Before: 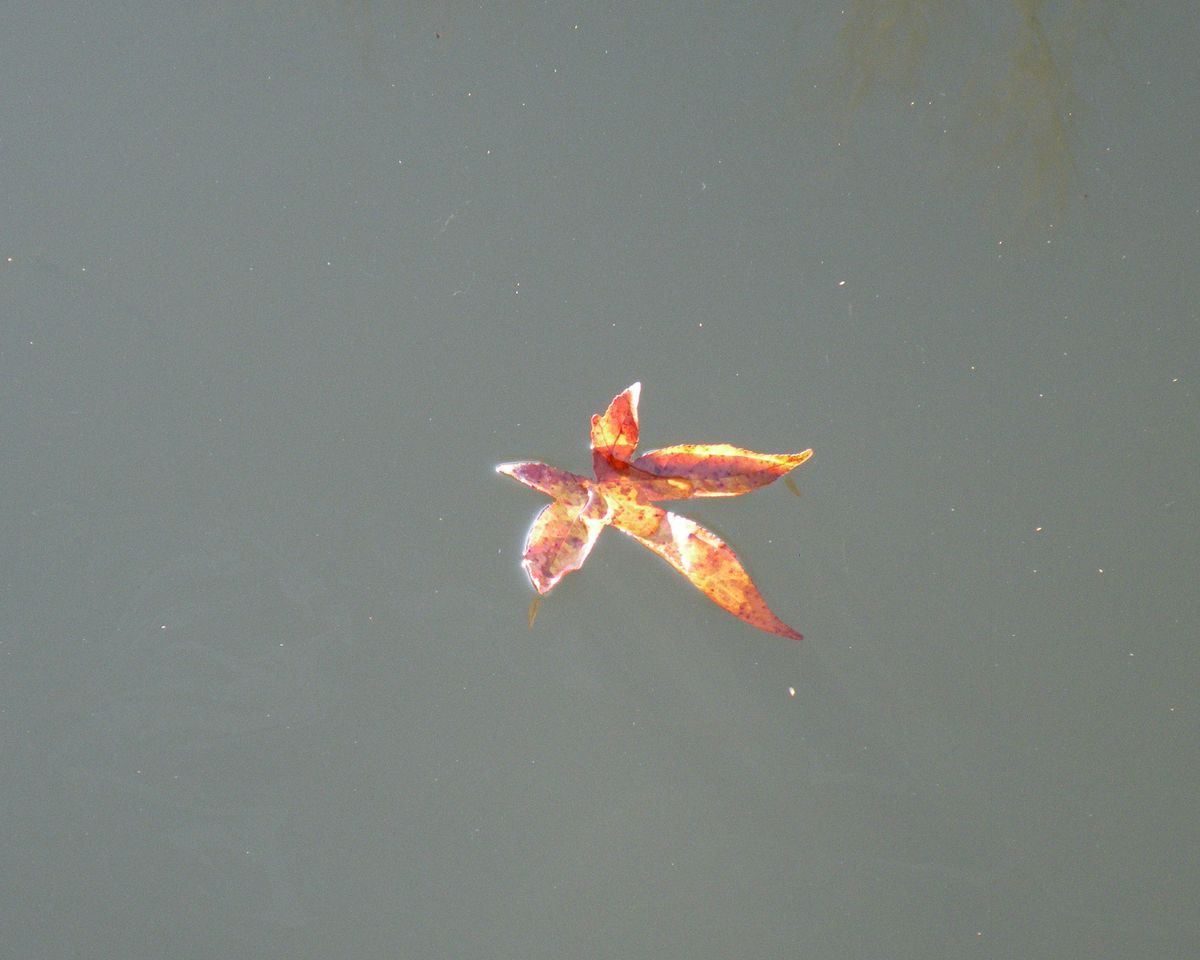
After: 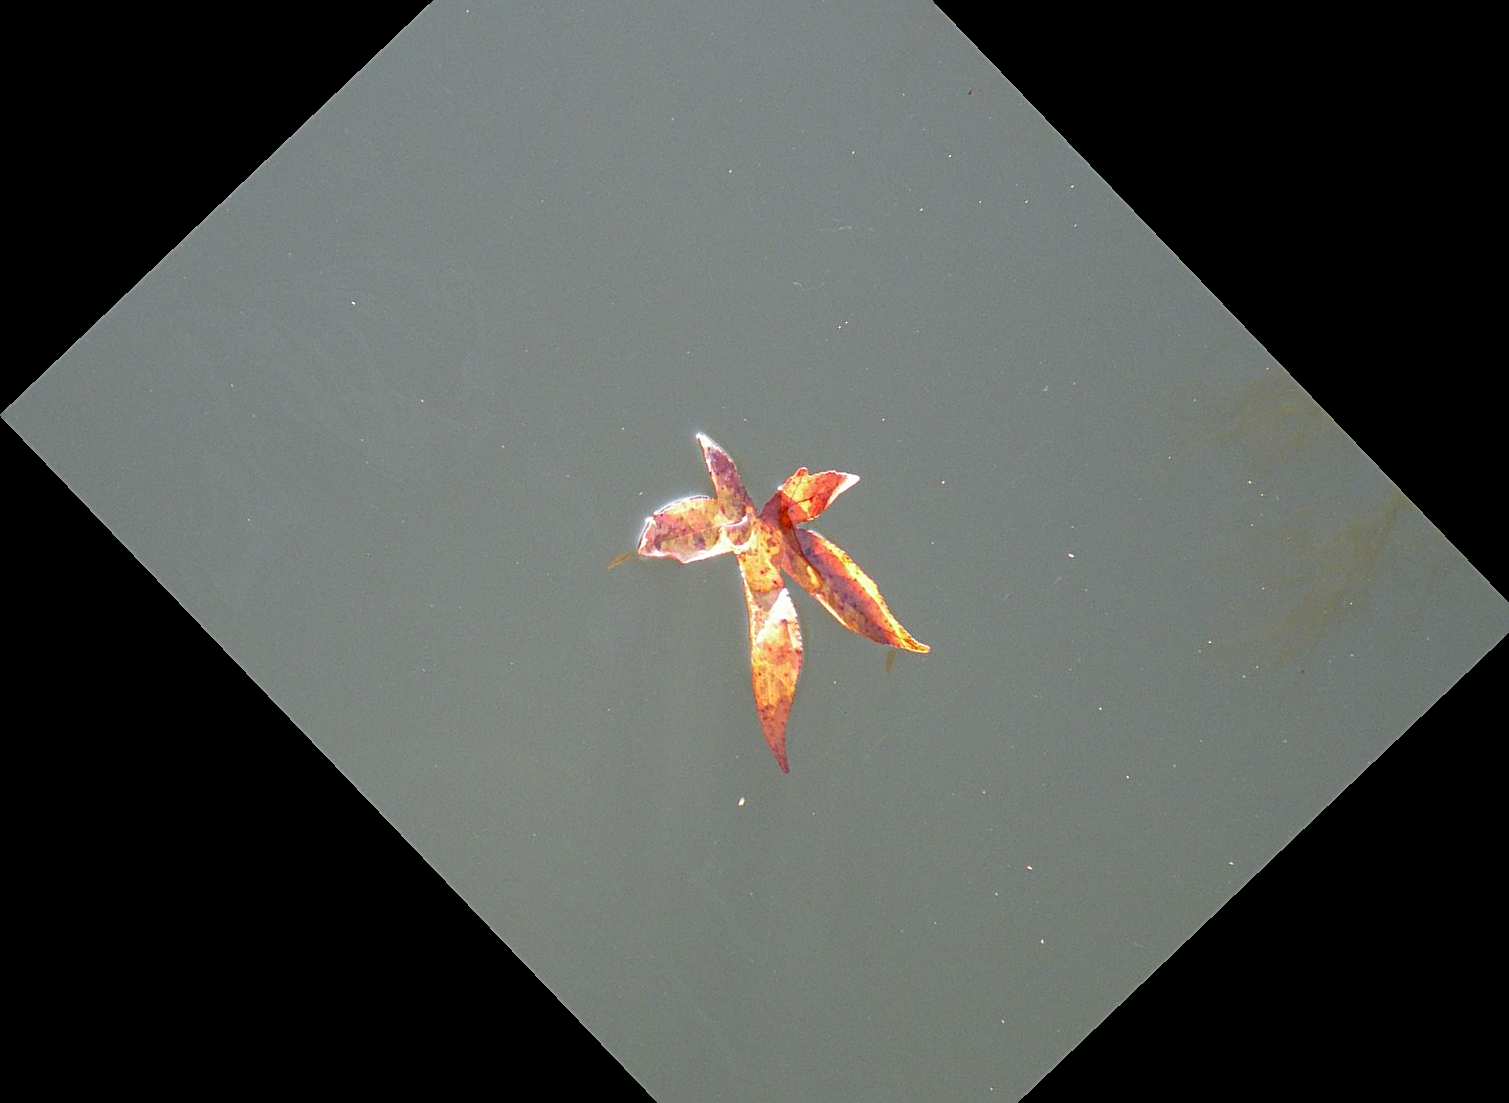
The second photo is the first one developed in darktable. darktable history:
sharpen: on, module defaults
exposure: exposure -0.021 EV, compensate highlight preservation false
crop and rotate: angle -46.26°, top 16.234%, right 0.912%, bottom 11.704%
